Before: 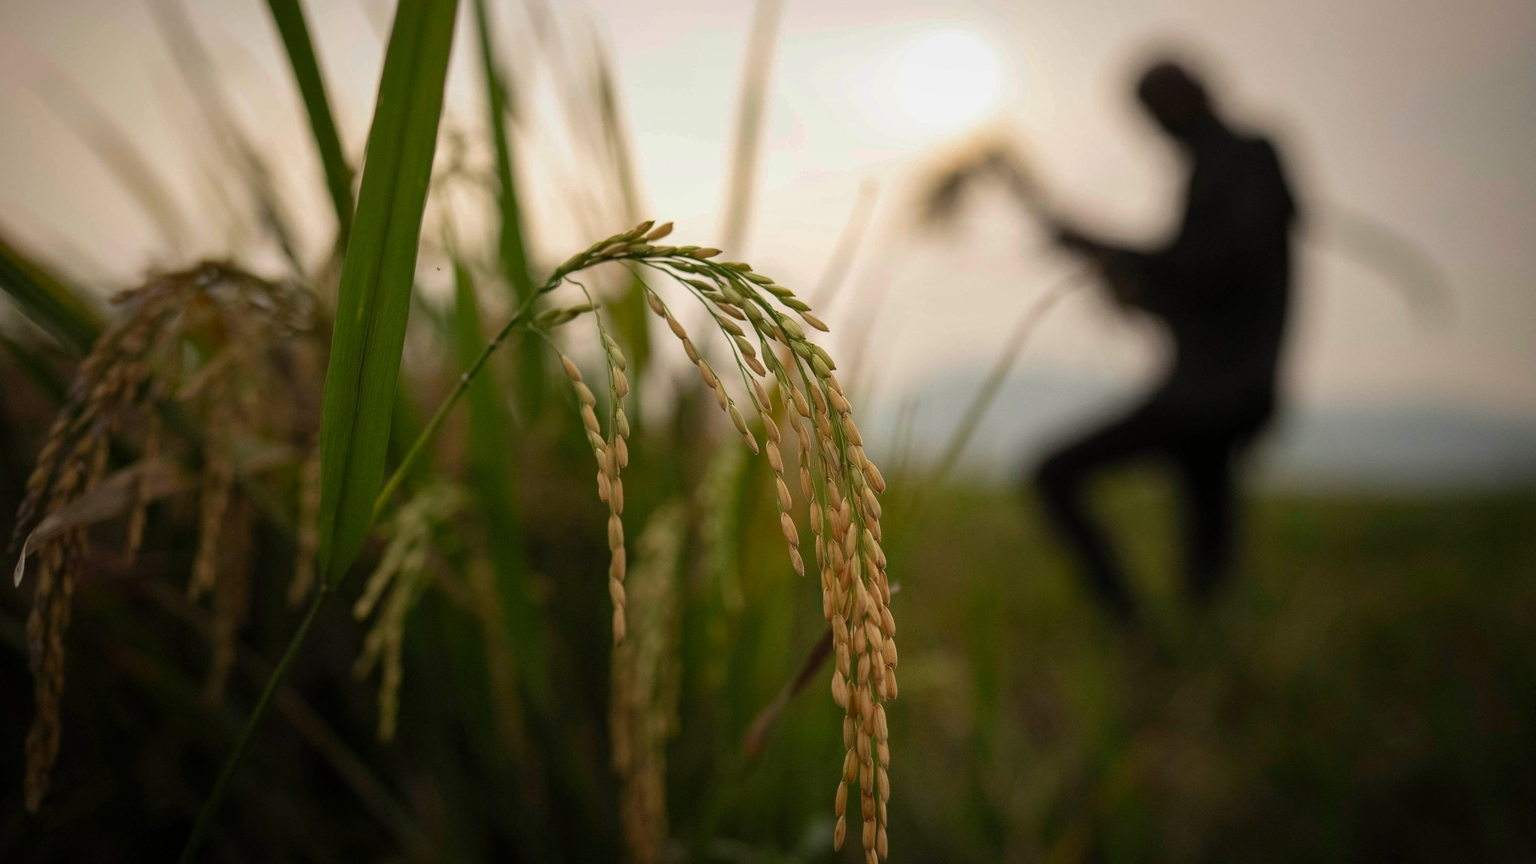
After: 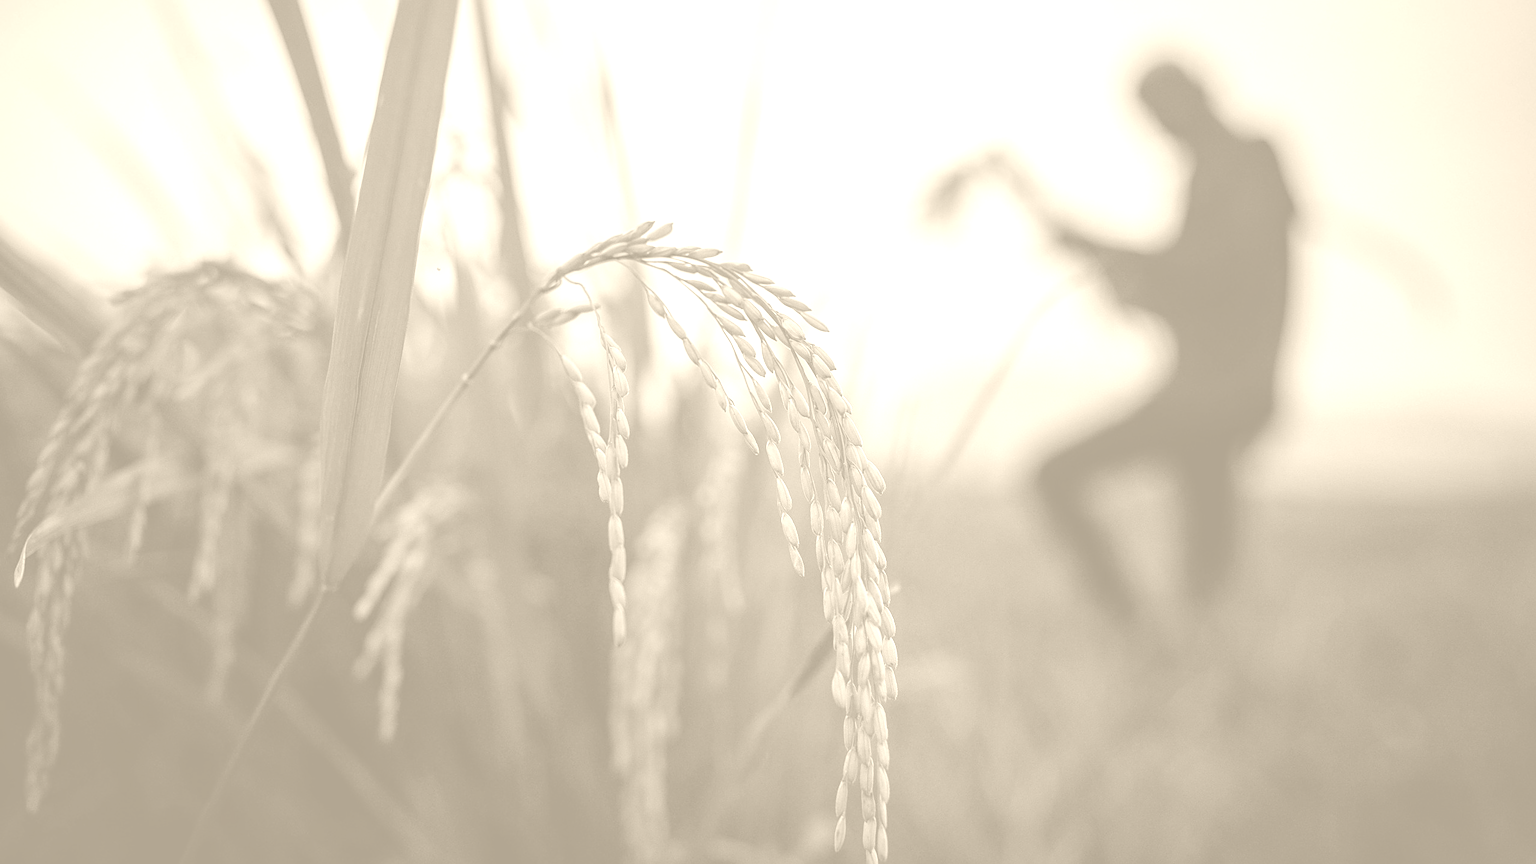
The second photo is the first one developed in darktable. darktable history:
colorize: hue 36°, saturation 71%, lightness 80.79%
local contrast: on, module defaults
velvia: on, module defaults
sharpen: on, module defaults
